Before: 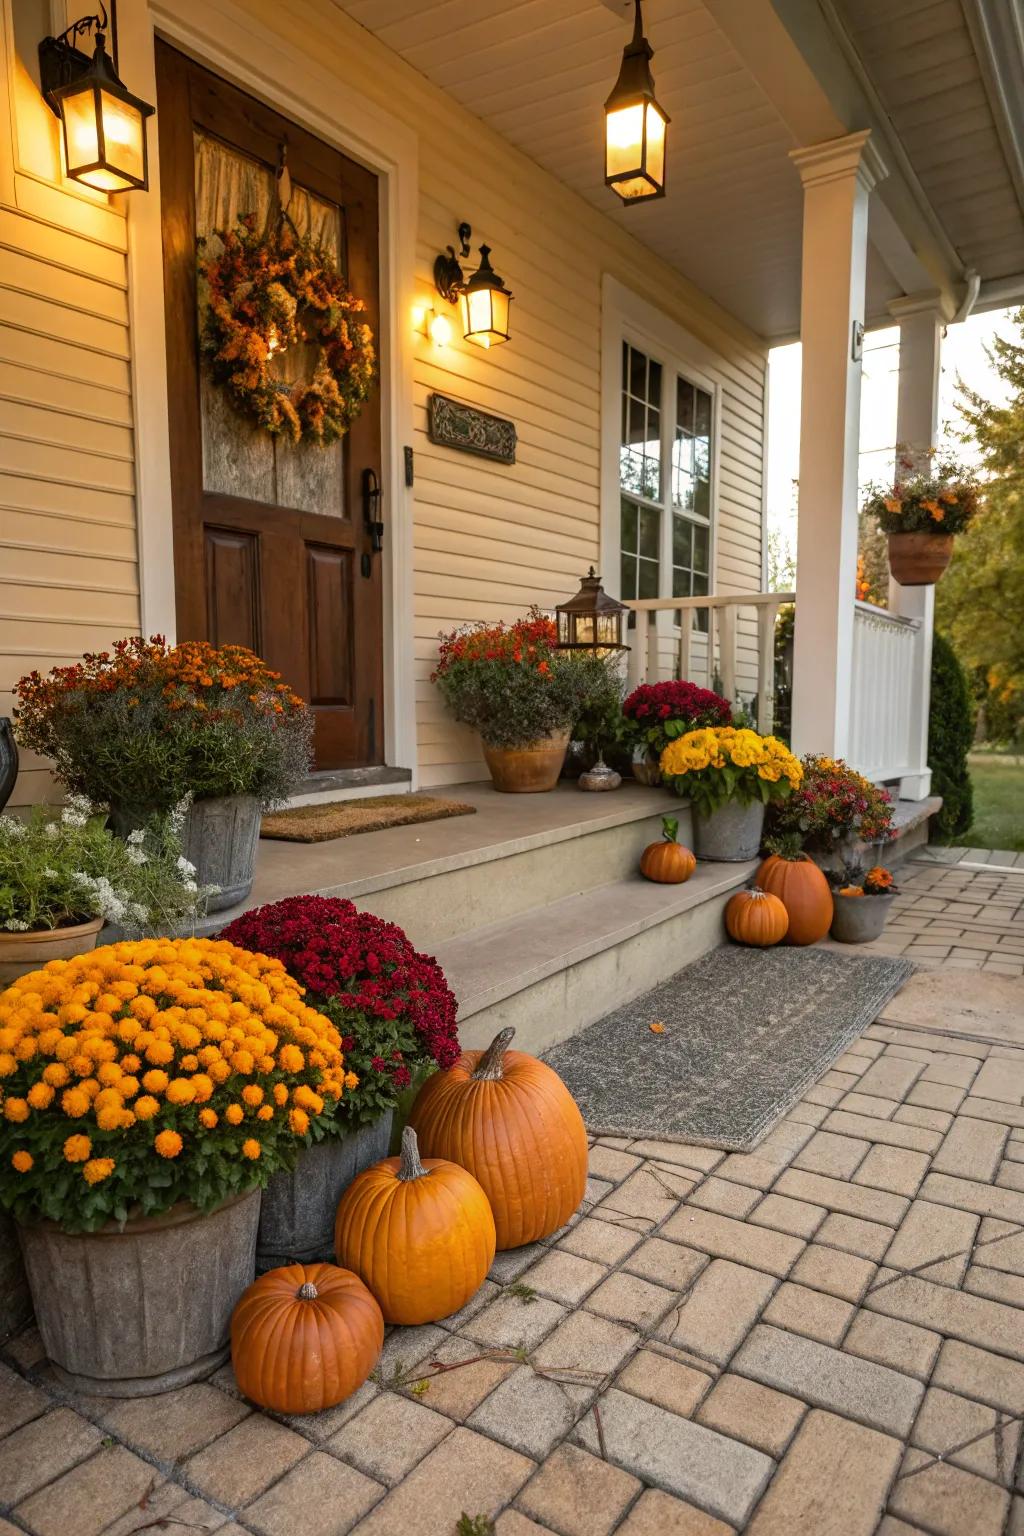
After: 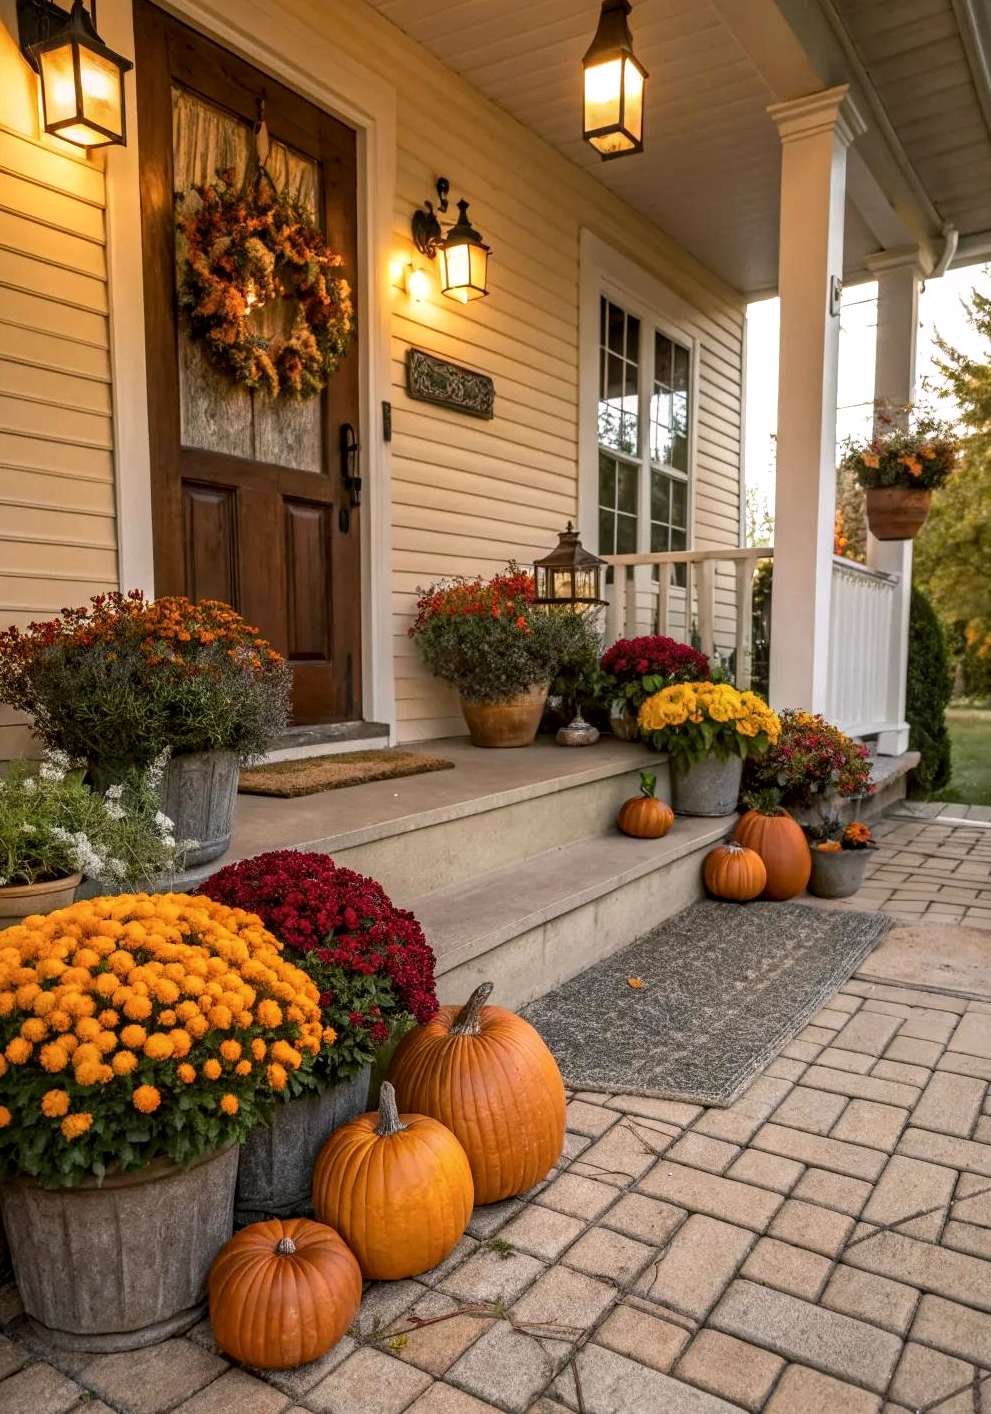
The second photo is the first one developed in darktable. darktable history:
color correction: highlights a* 3.05, highlights b* -1.45, shadows a* -0.053, shadows b* 2.11, saturation 0.981
local contrast: on, module defaults
crop: left 2.227%, top 2.967%, right 0.974%, bottom 4.947%
